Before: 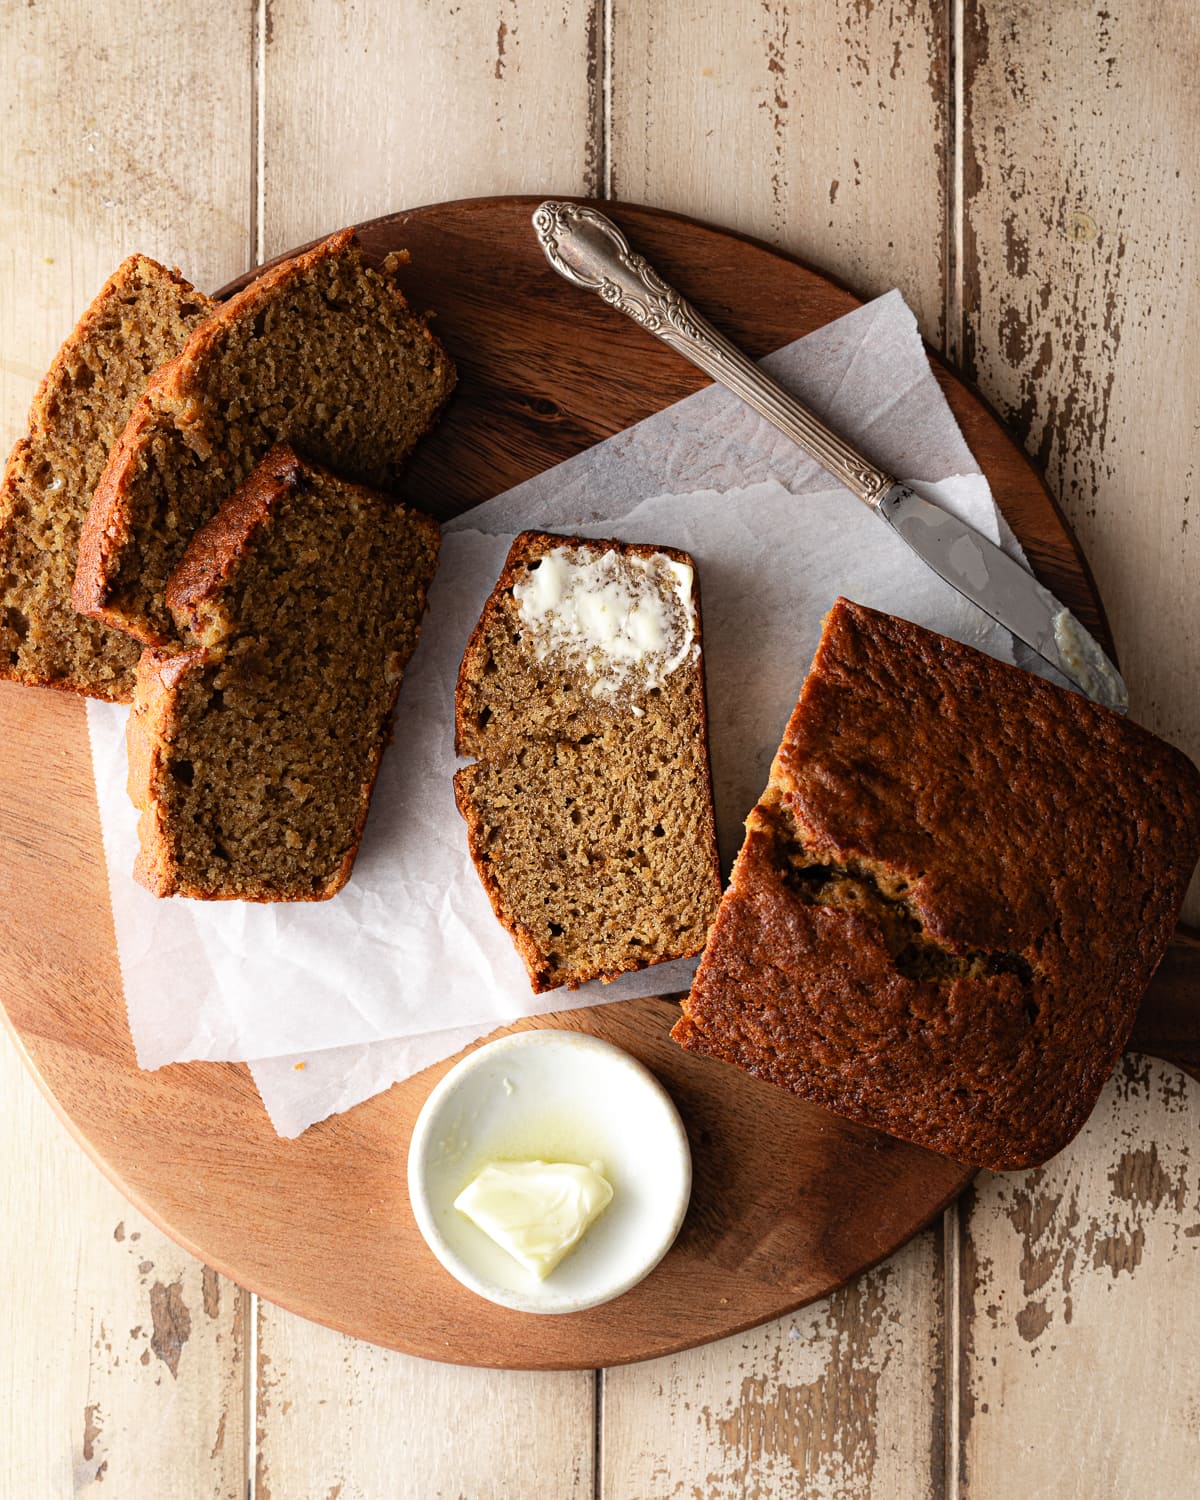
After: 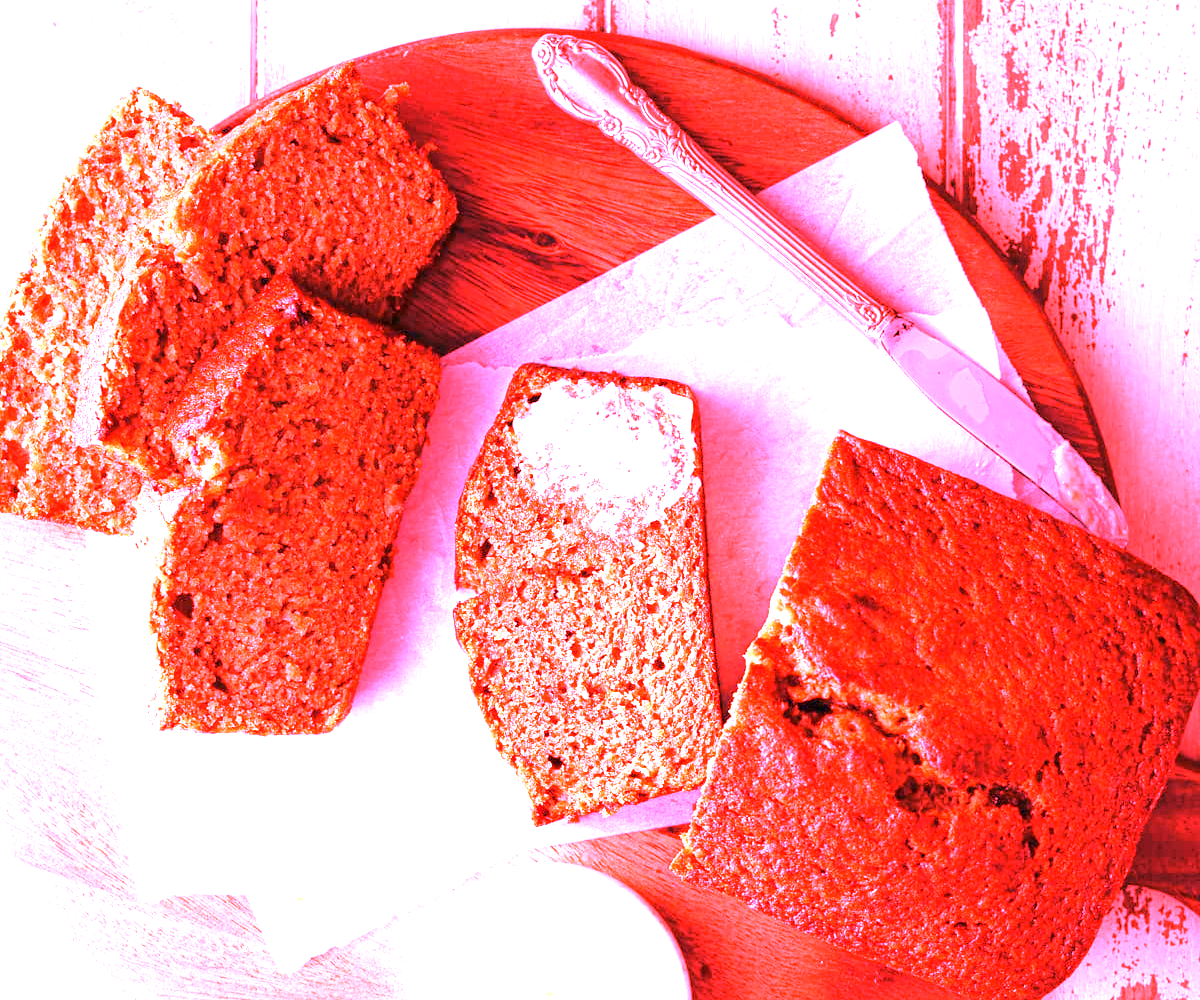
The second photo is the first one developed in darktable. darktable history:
white balance: red 4.26, blue 1.802
exposure: black level correction 0, exposure 1.5 EV, compensate highlight preservation false
crop: top 11.166%, bottom 22.168%
